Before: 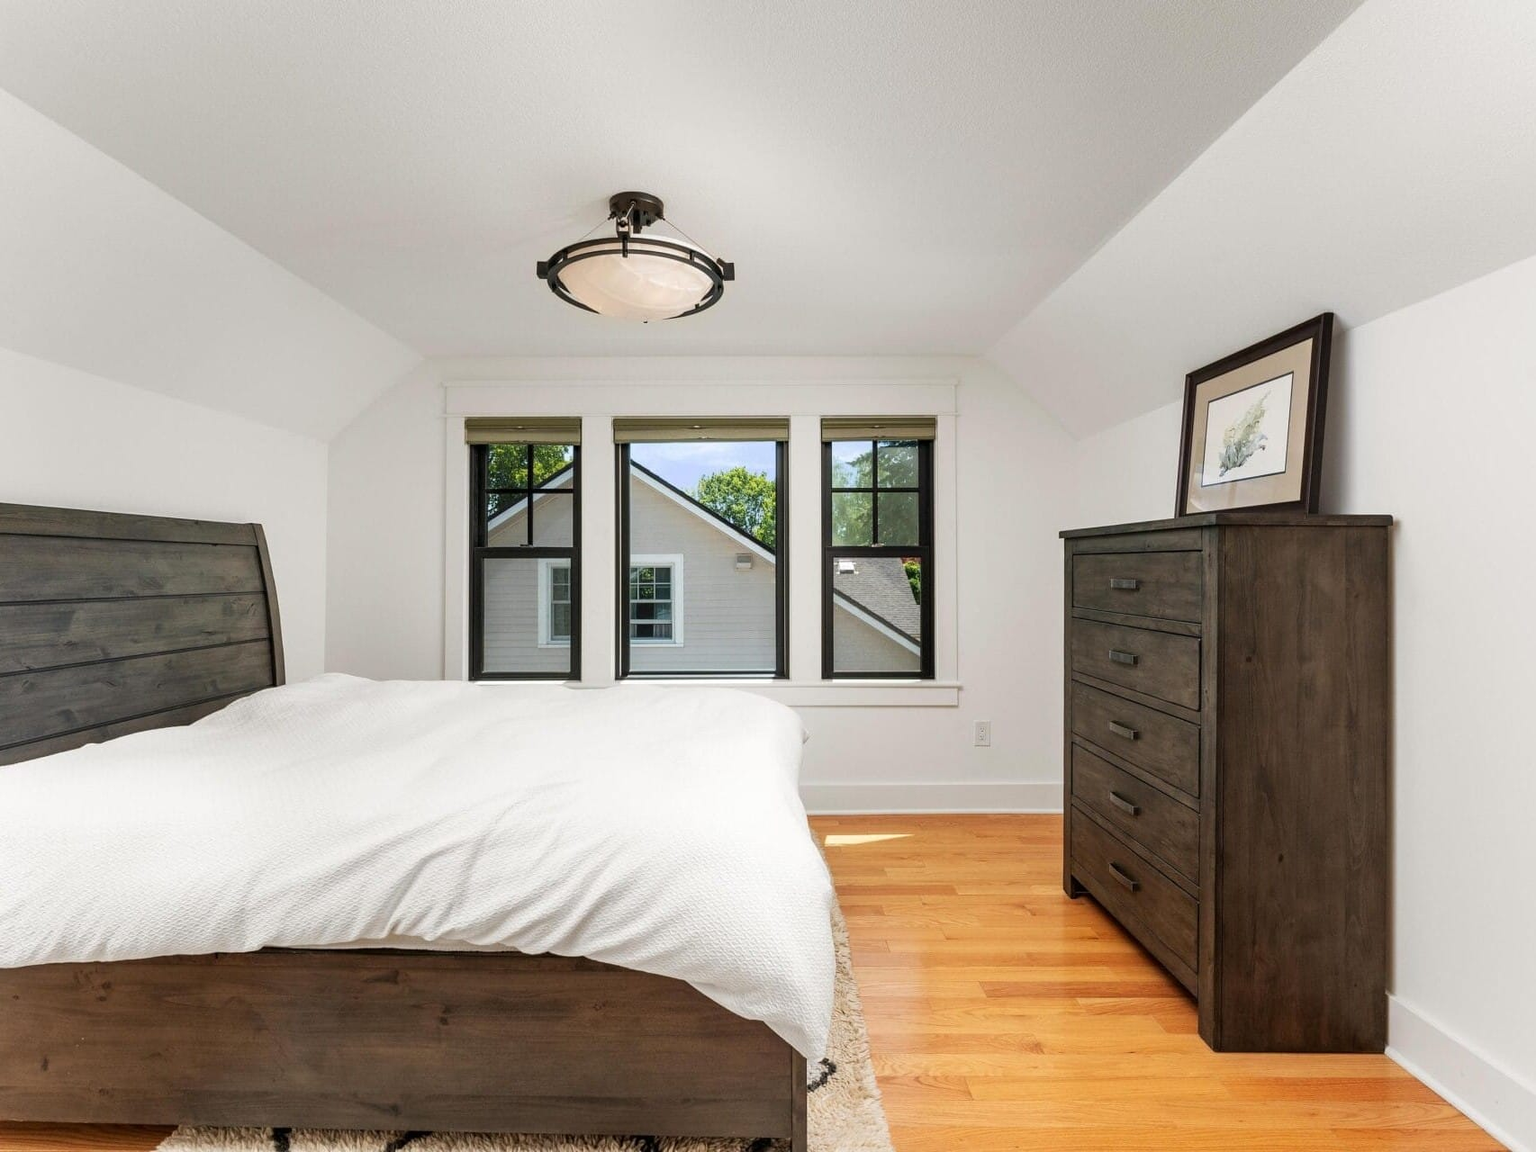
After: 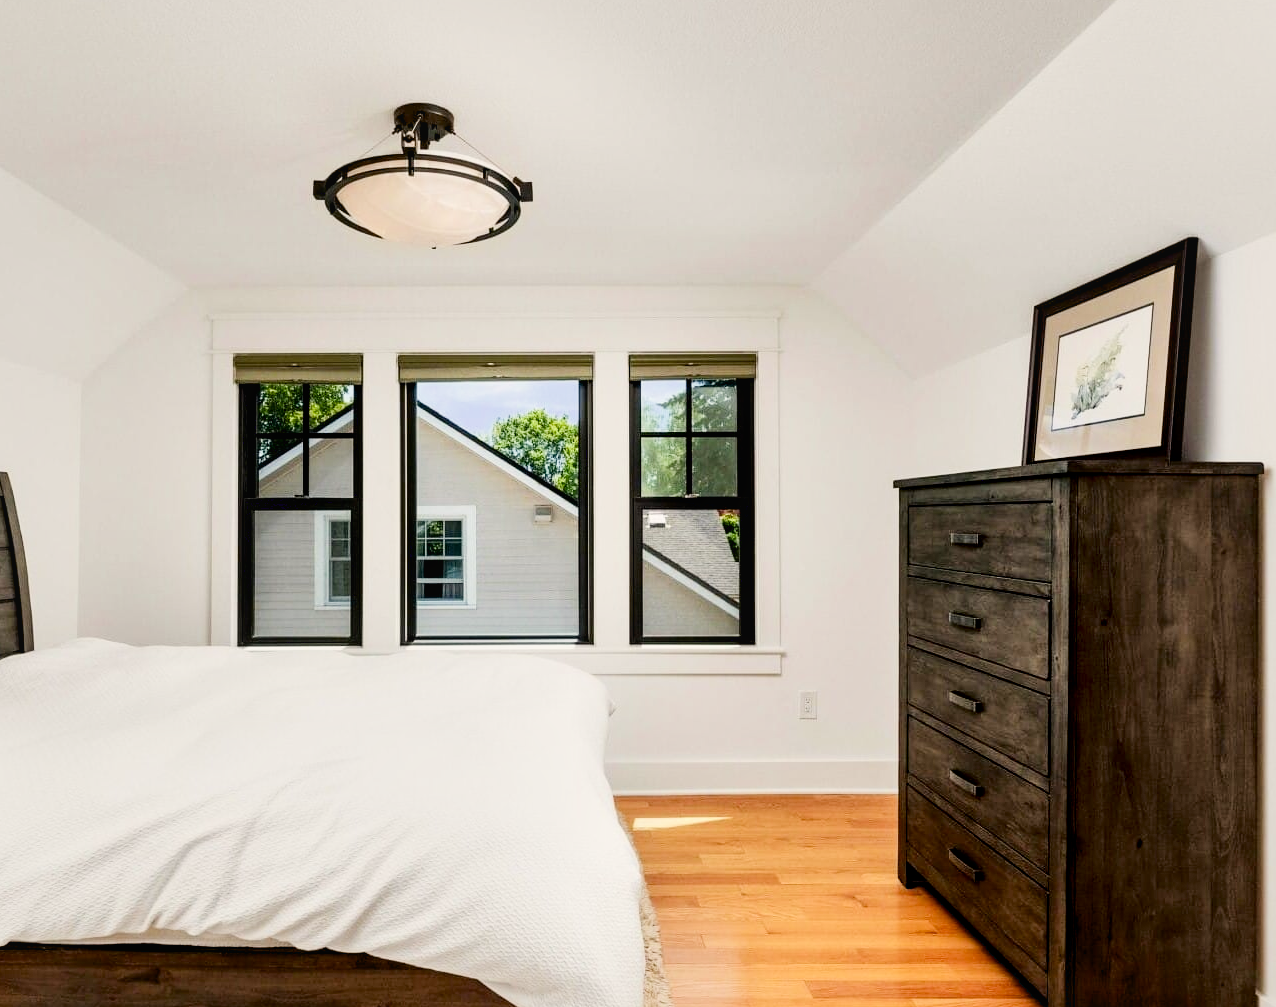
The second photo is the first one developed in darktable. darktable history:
color correction: highlights a* 0.734, highlights b* 2.74, saturation 1.1
crop: left 16.618%, top 8.632%, right 8.53%, bottom 12.62%
local contrast: mode bilateral grid, contrast 25, coarseness 61, detail 152%, midtone range 0.2
filmic rgb: black relative exposure -16 EV, white relative exposure 4.92 EV, hardness 6.21, iterations of high-quality reconstruction 0
exposure: black level correction 0.011, compensate highlight preservation false
tone curve: curves: ch0 [(0, 0.032) (0.181, 0.152) (0.751, 0.762) (1, 1)], color space Lab, independent channels, preserve colors none
tone equalizer: -8 EV -0.745 EV, -7 EV -0.73 EV, -6 EV -0.595 EV, -5 EV -0.394 EV, -3 EV 0.369 EV, -2 EV 0.6 EV, -1 EV 0.685 EV, +0 EV 0.752 EV
